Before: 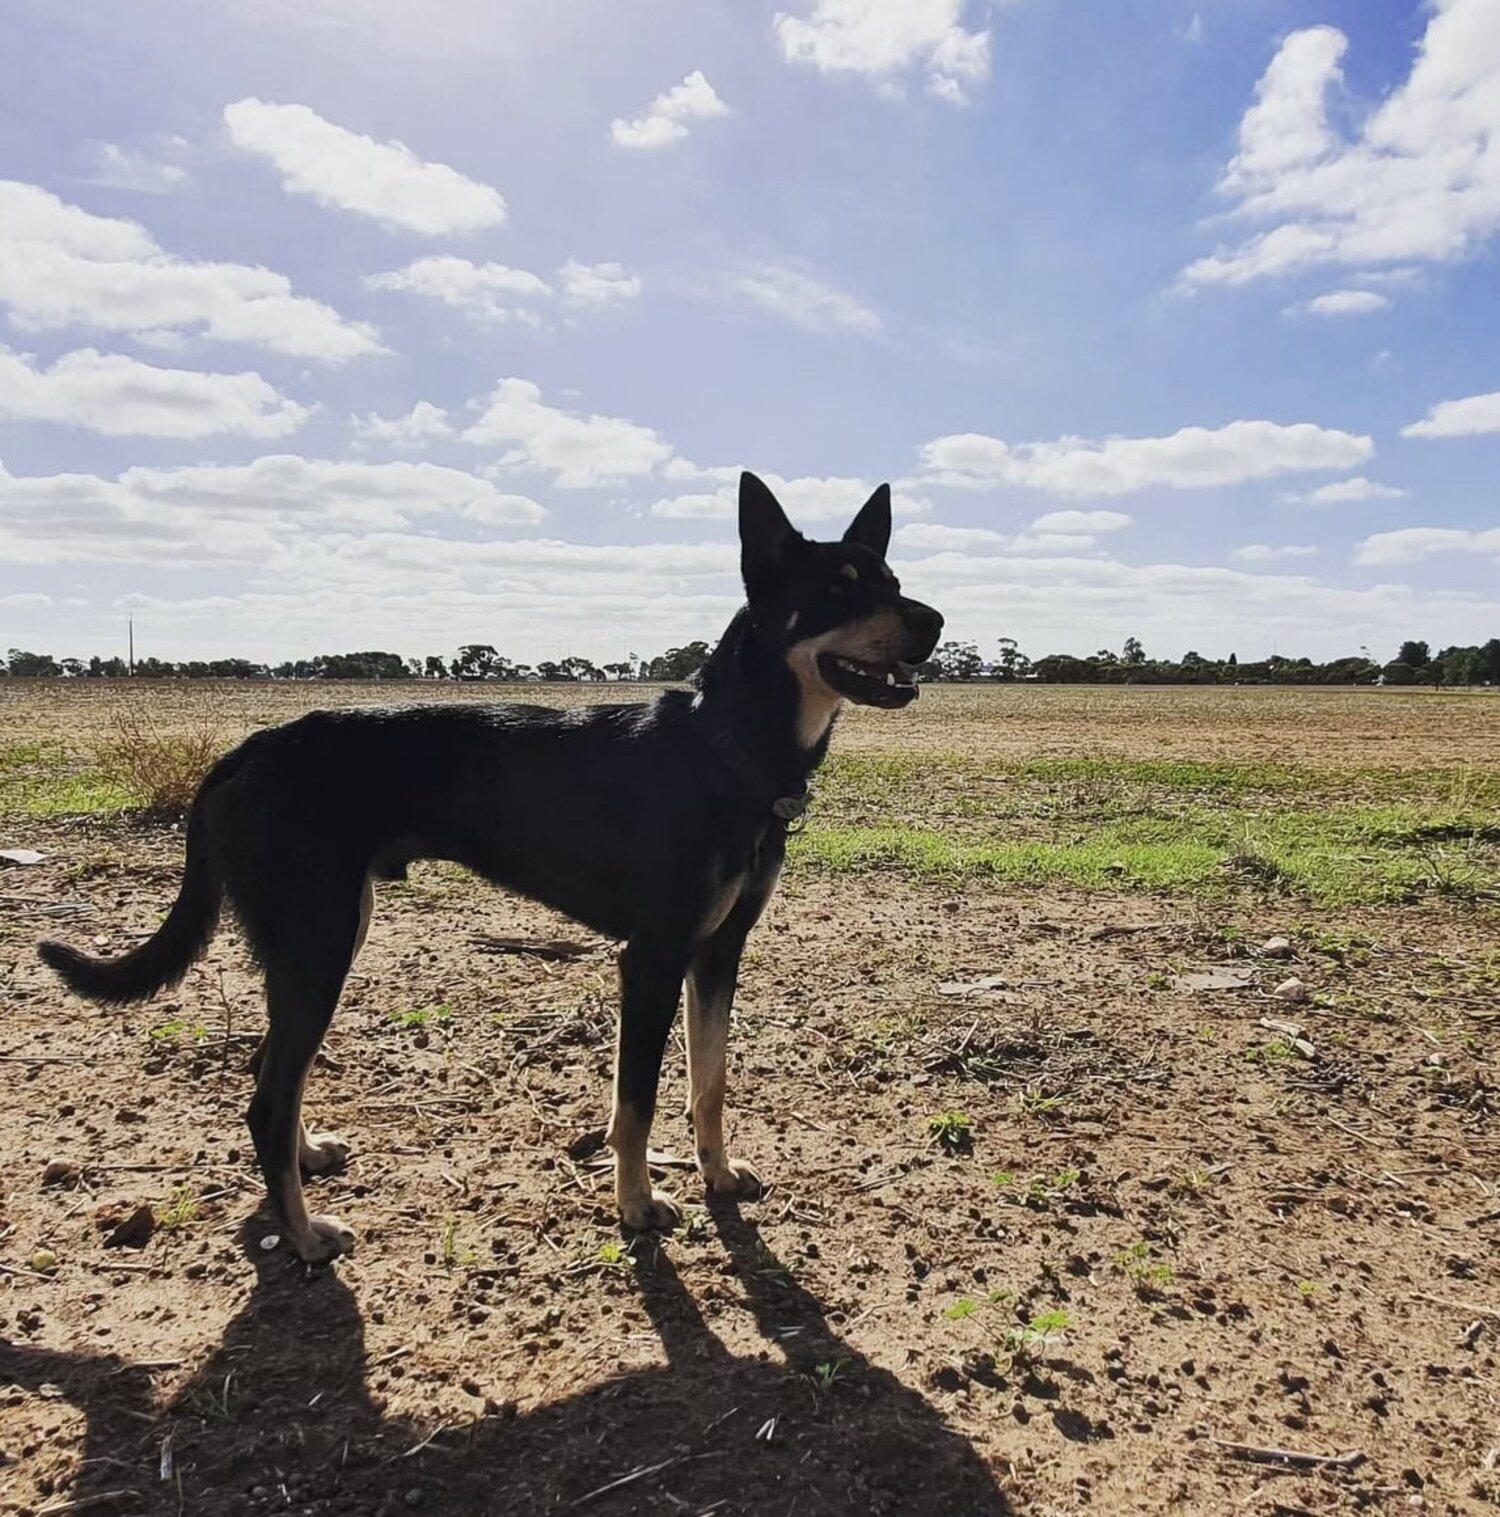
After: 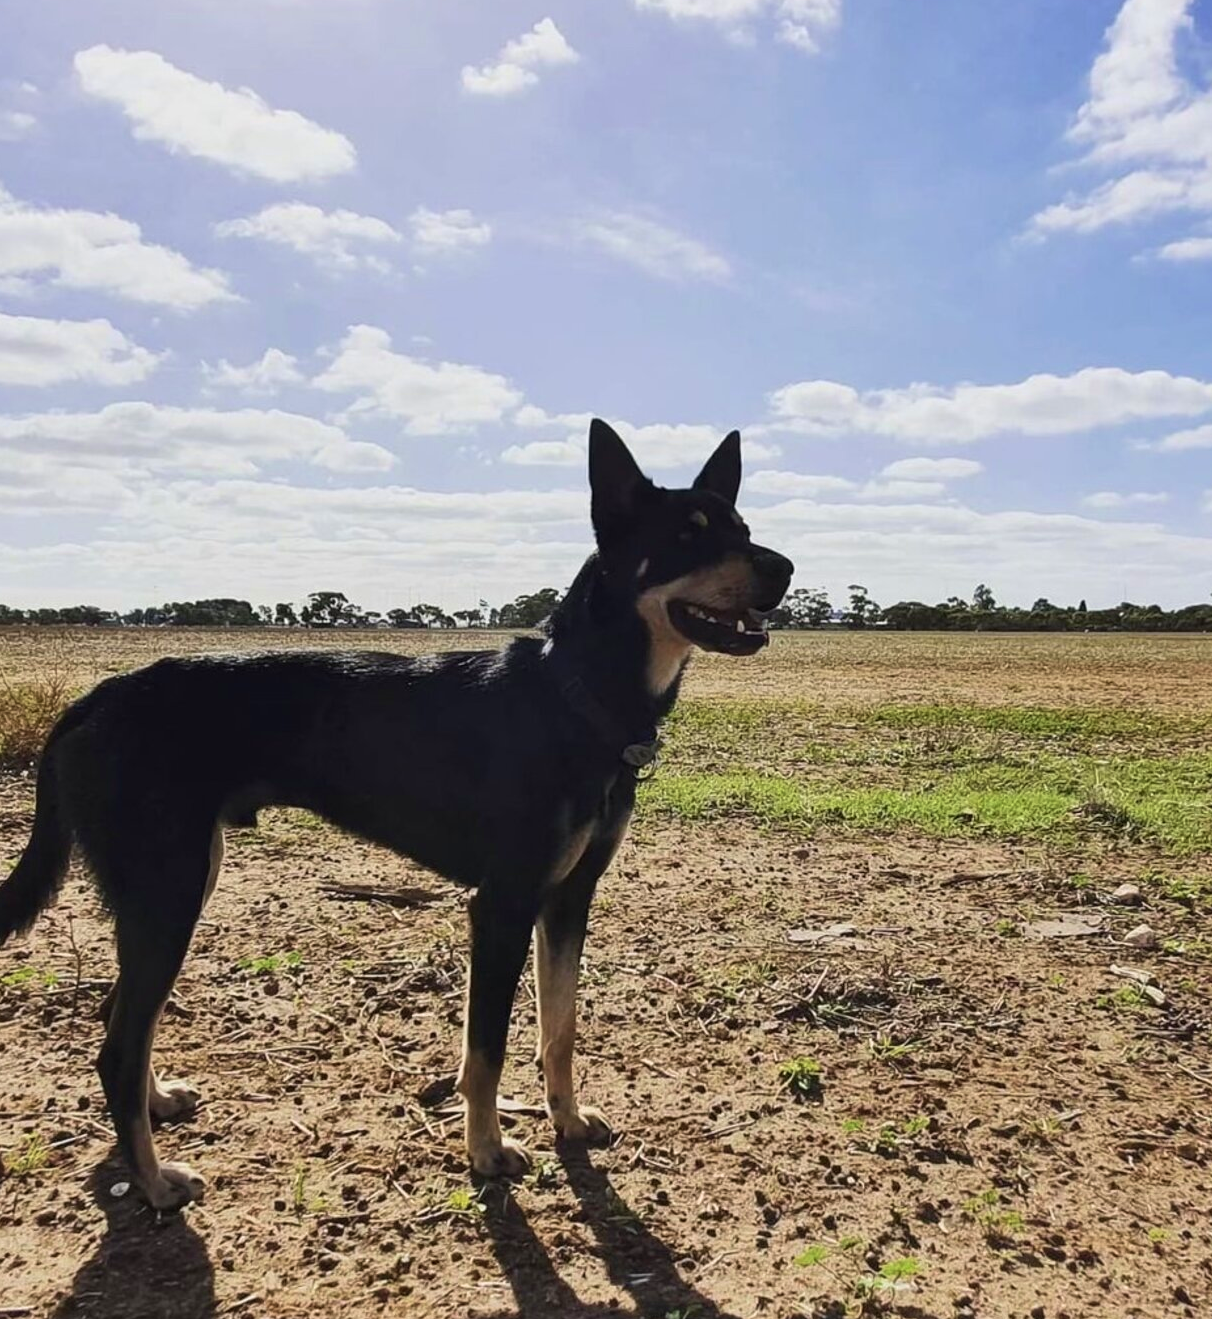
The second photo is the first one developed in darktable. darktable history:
velvia: on, module defaults
crop: left 10.004%, top 3.498%, right 9.189%, bottom 9.511%
